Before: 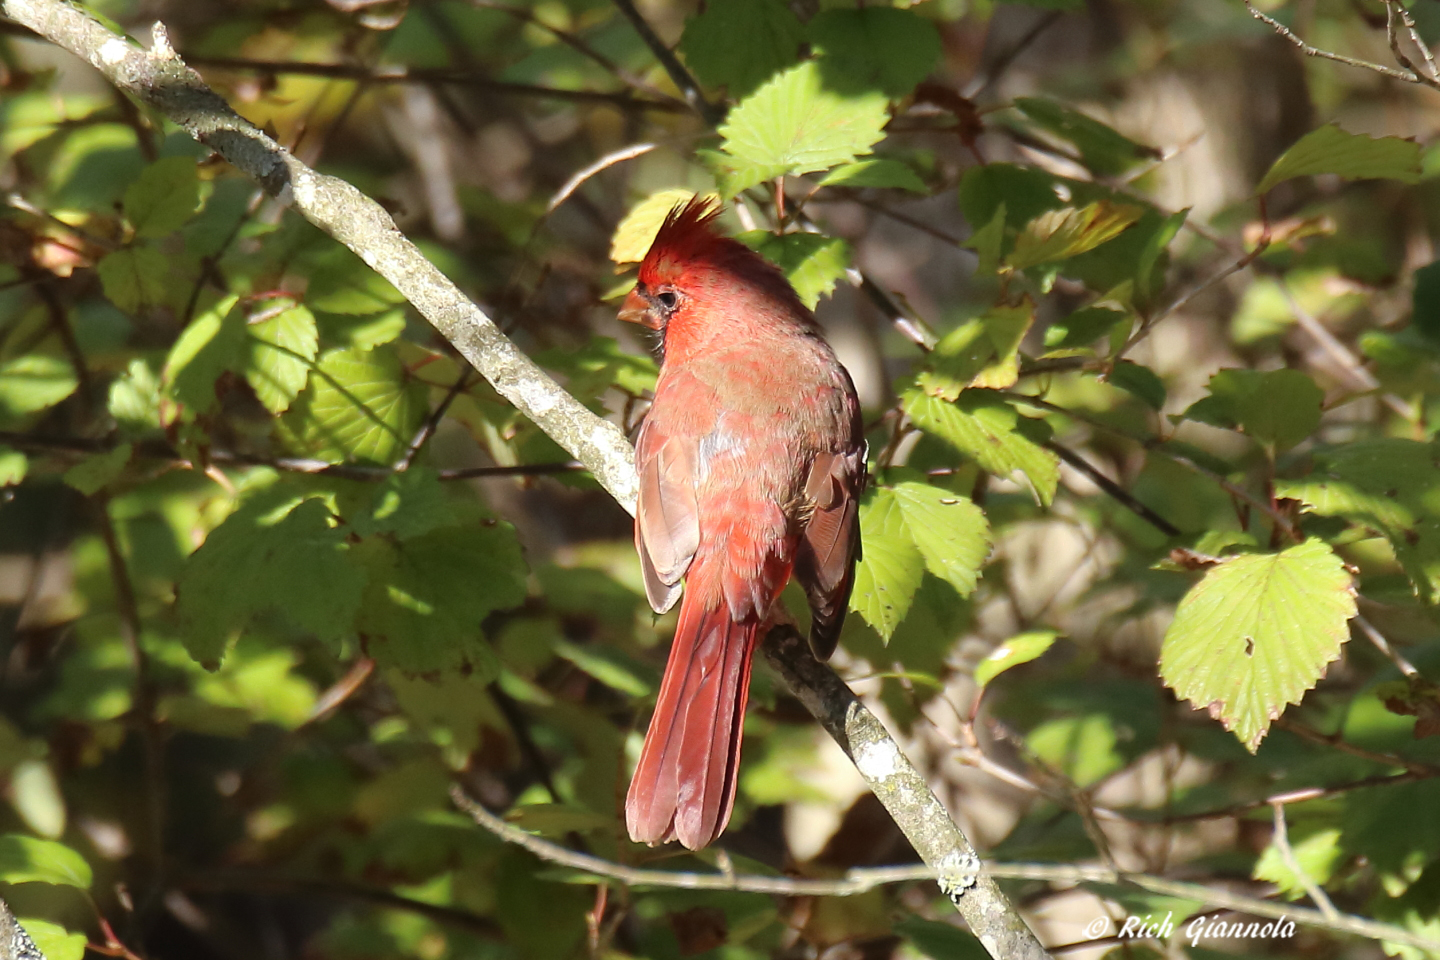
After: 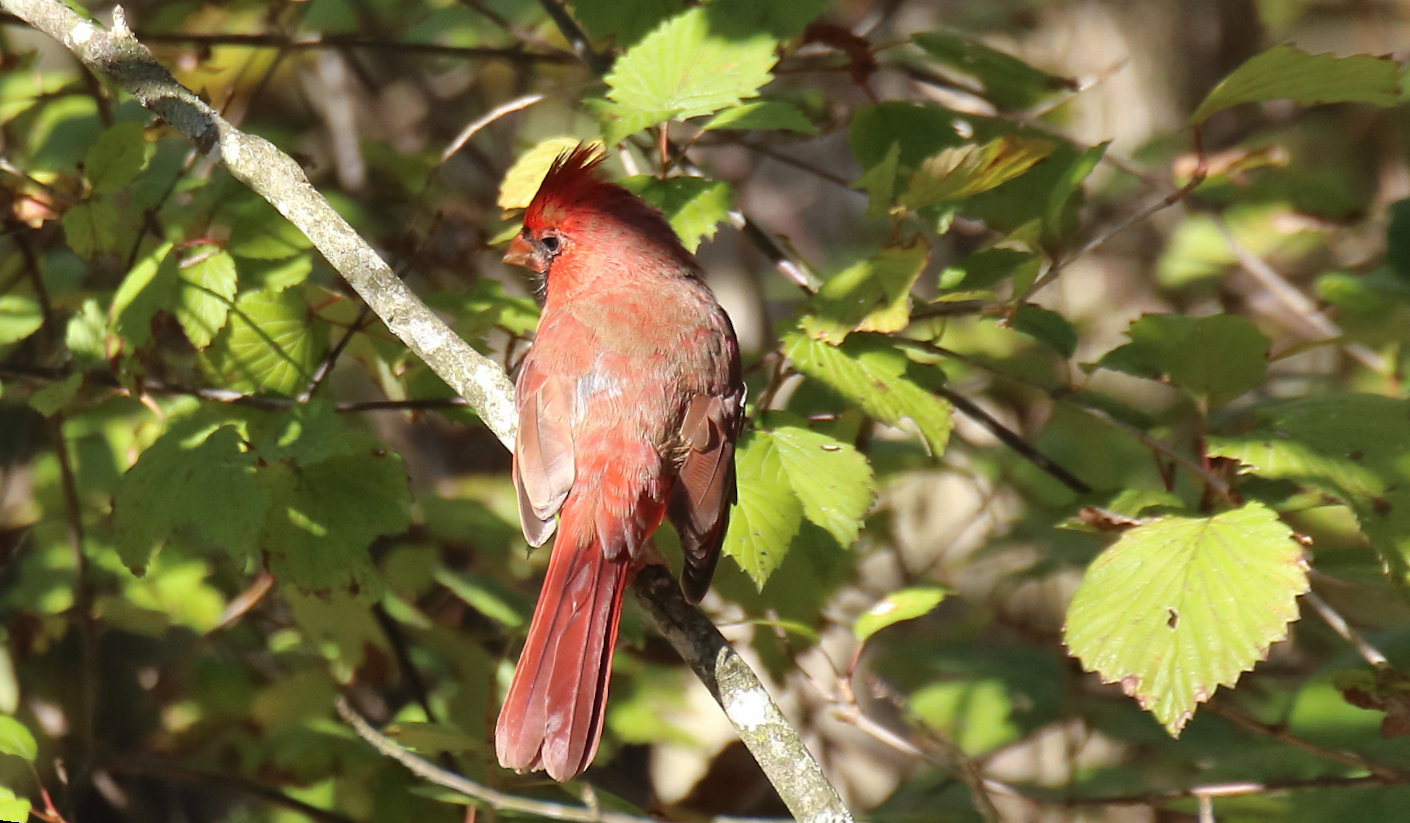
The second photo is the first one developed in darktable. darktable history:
shadows and highlights: soften with gaussian
rotate and perspective: rotation 1.69°, lens shift (vertical) -0.023, lens shift (horizontal) -0.291, crop left 0.025, crop right 0.988, crop top 0.092, crop bottom 0.842
